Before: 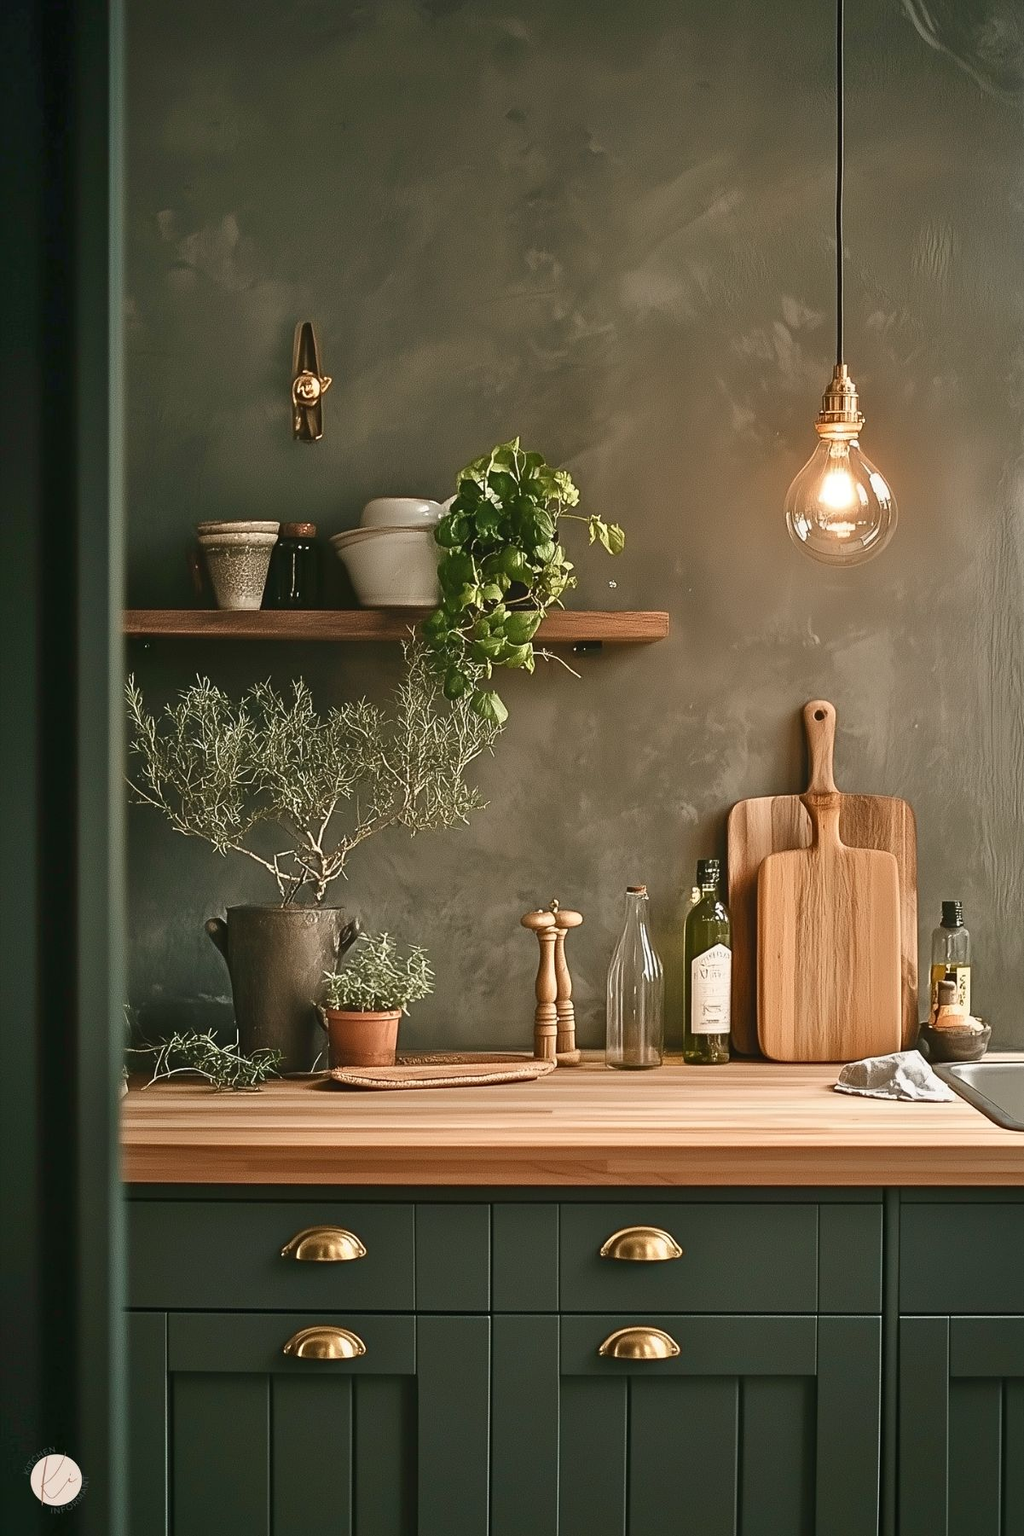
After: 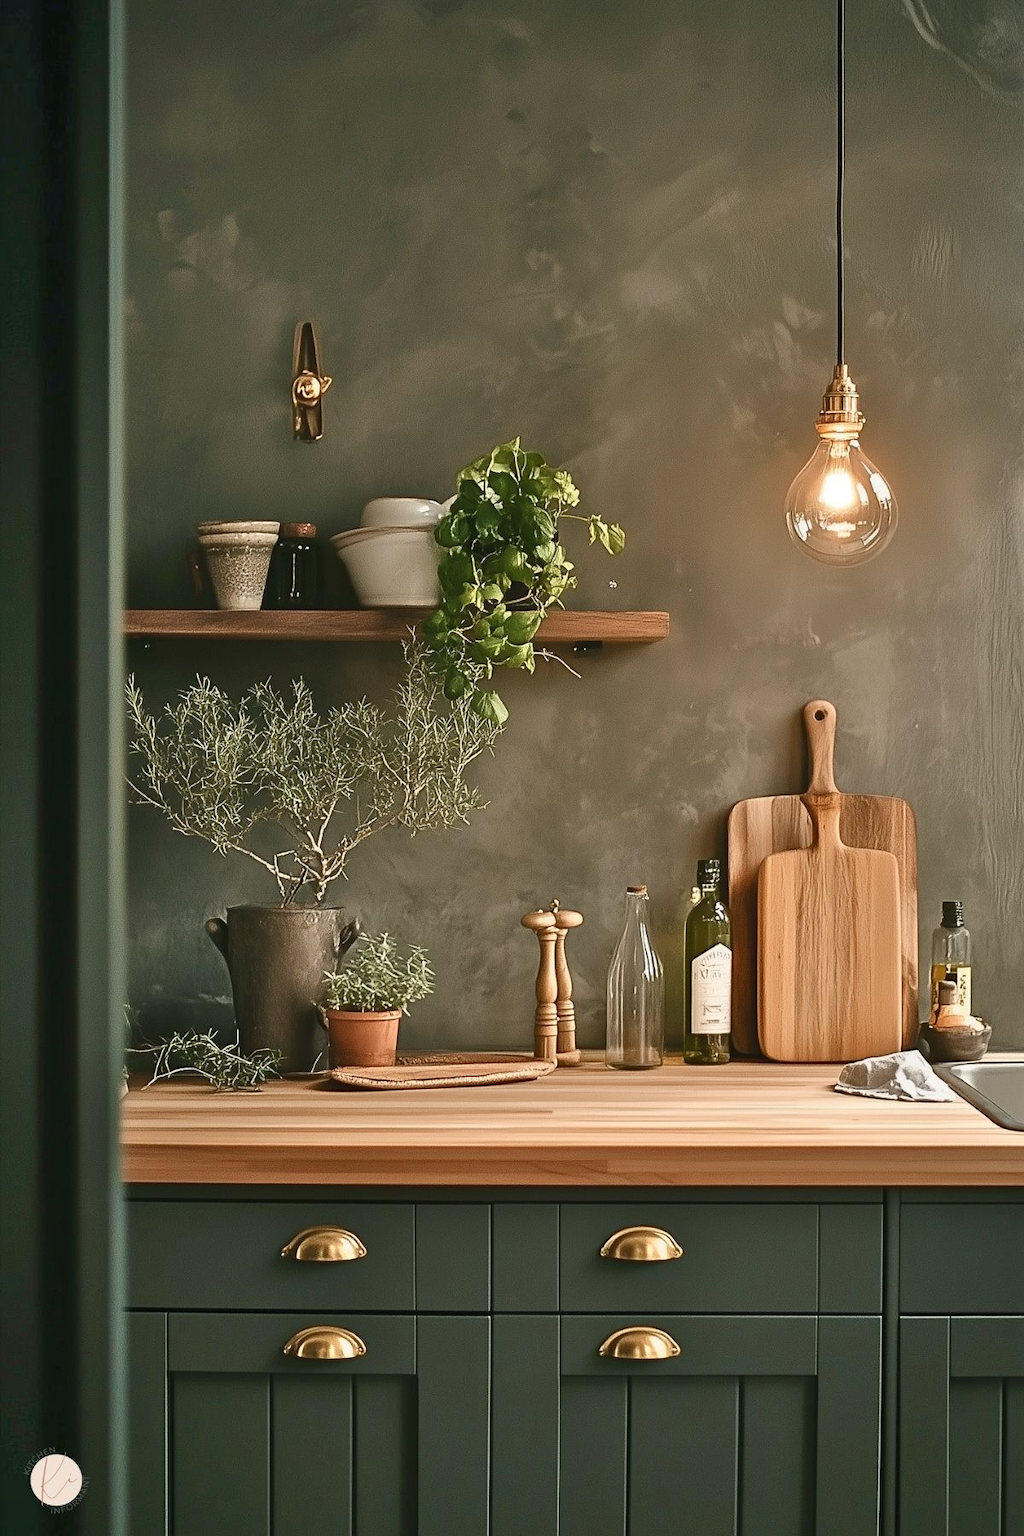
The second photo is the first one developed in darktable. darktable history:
shadows and highlights: shadows 36.94, highlights -26.82, soften with gaussian
